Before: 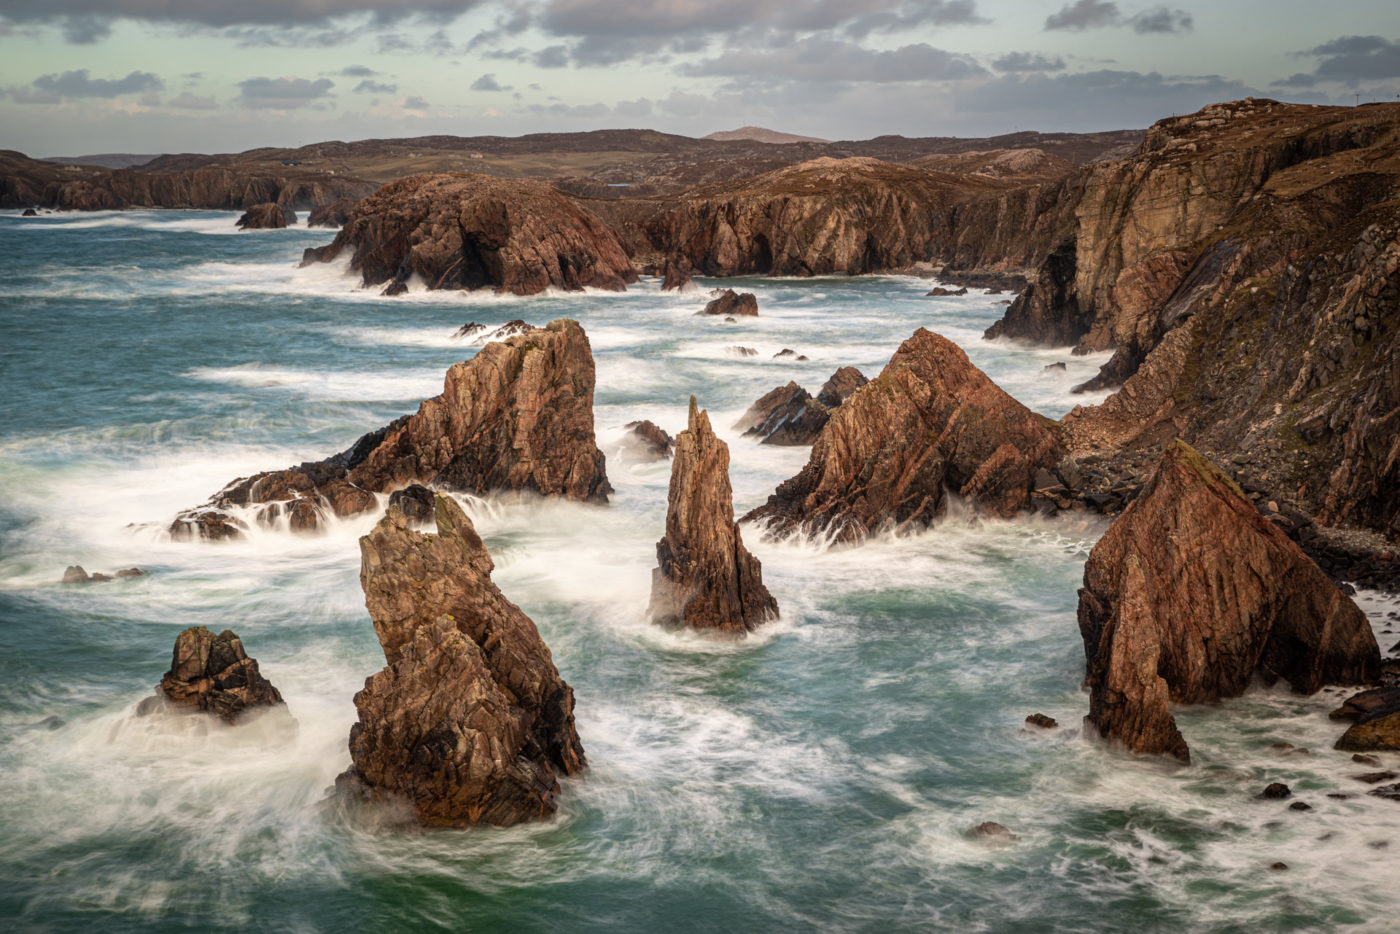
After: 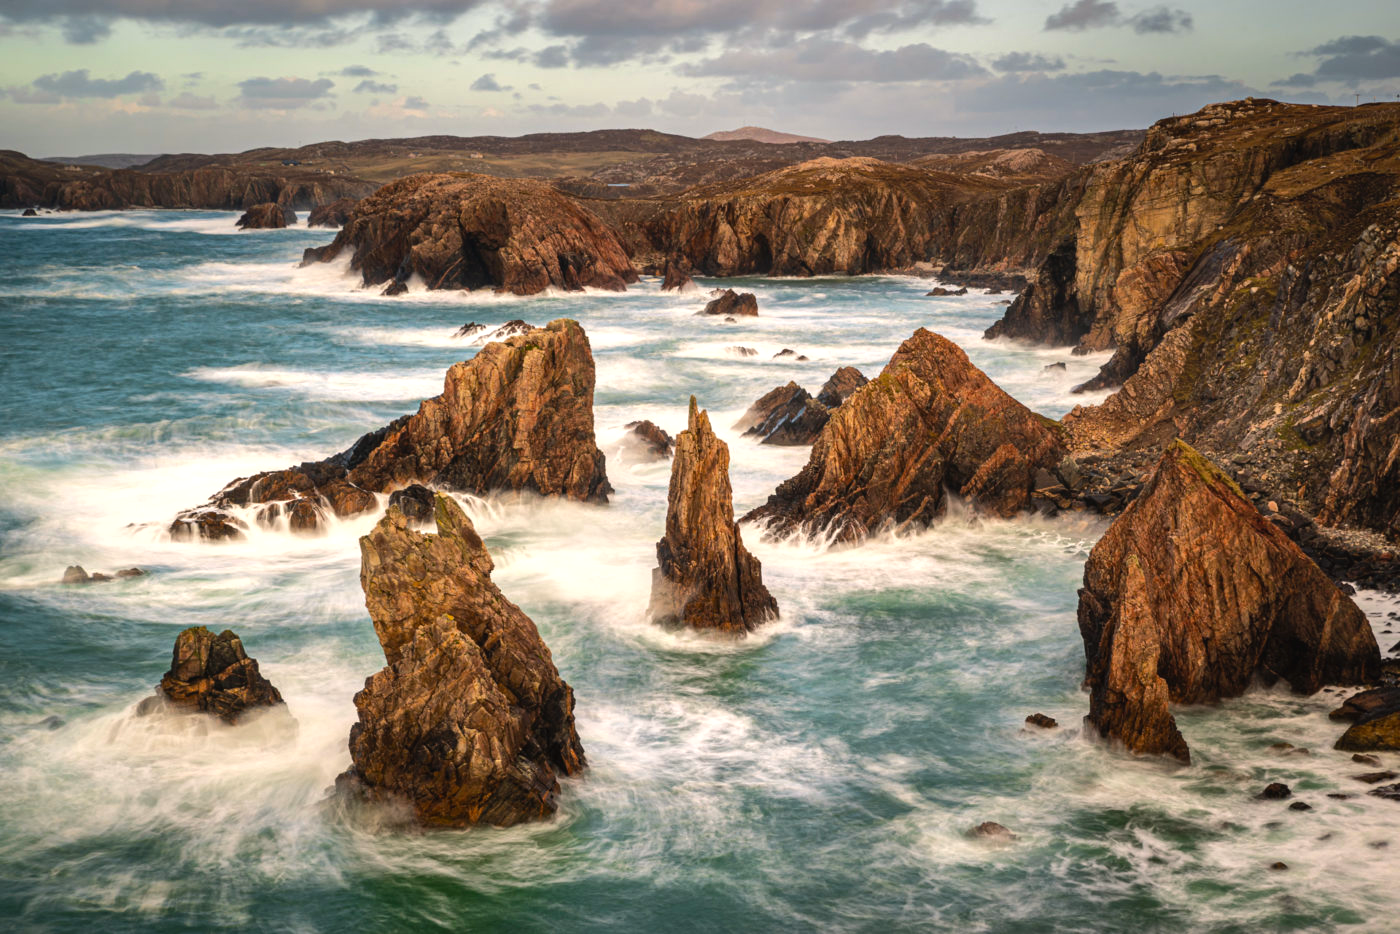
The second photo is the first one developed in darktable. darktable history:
shadows and highlights: soften with gaussian
tone equalizer: on, module defaults
color balance rgb: shadows lift › chroma 0.951%, shadows lift › hue 113.49°, highlights gain › chroma 1.105%, highlights gain › hue 60.16°, global offset › luminance 0.282%, perceptual saturation grading › global saturation 25.551%, perceptual brilliance grading › highlights 7.049%, perceptual brilliance grading › mid-tones 17.405%, perceptual brilliance grading › shadows -5.312%, global vibrance 11.033%
